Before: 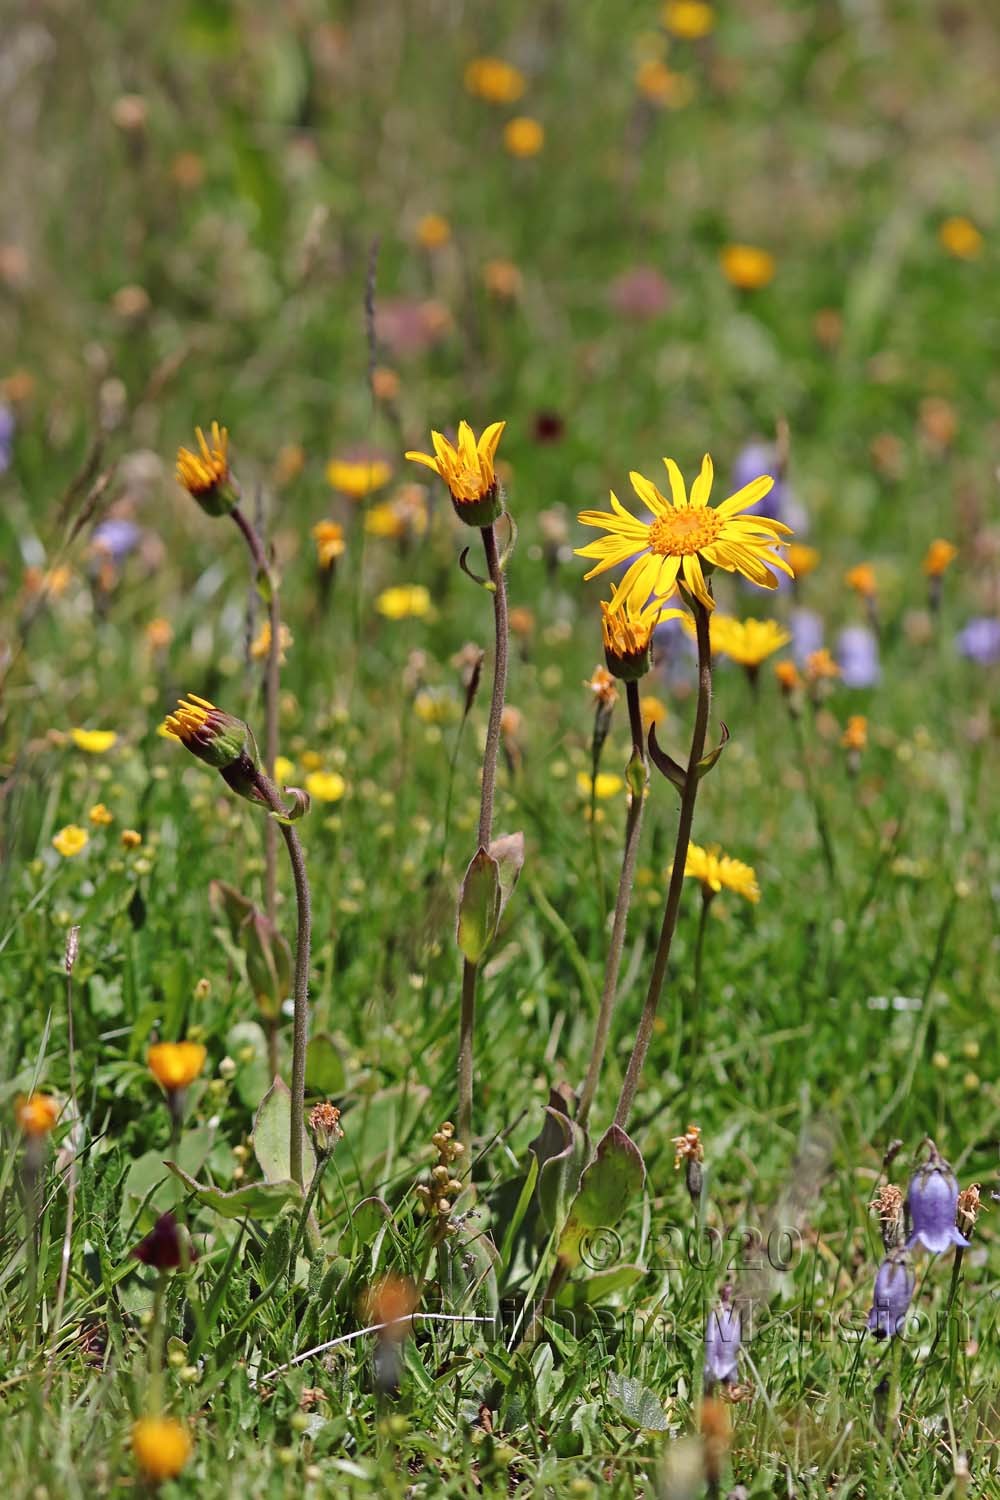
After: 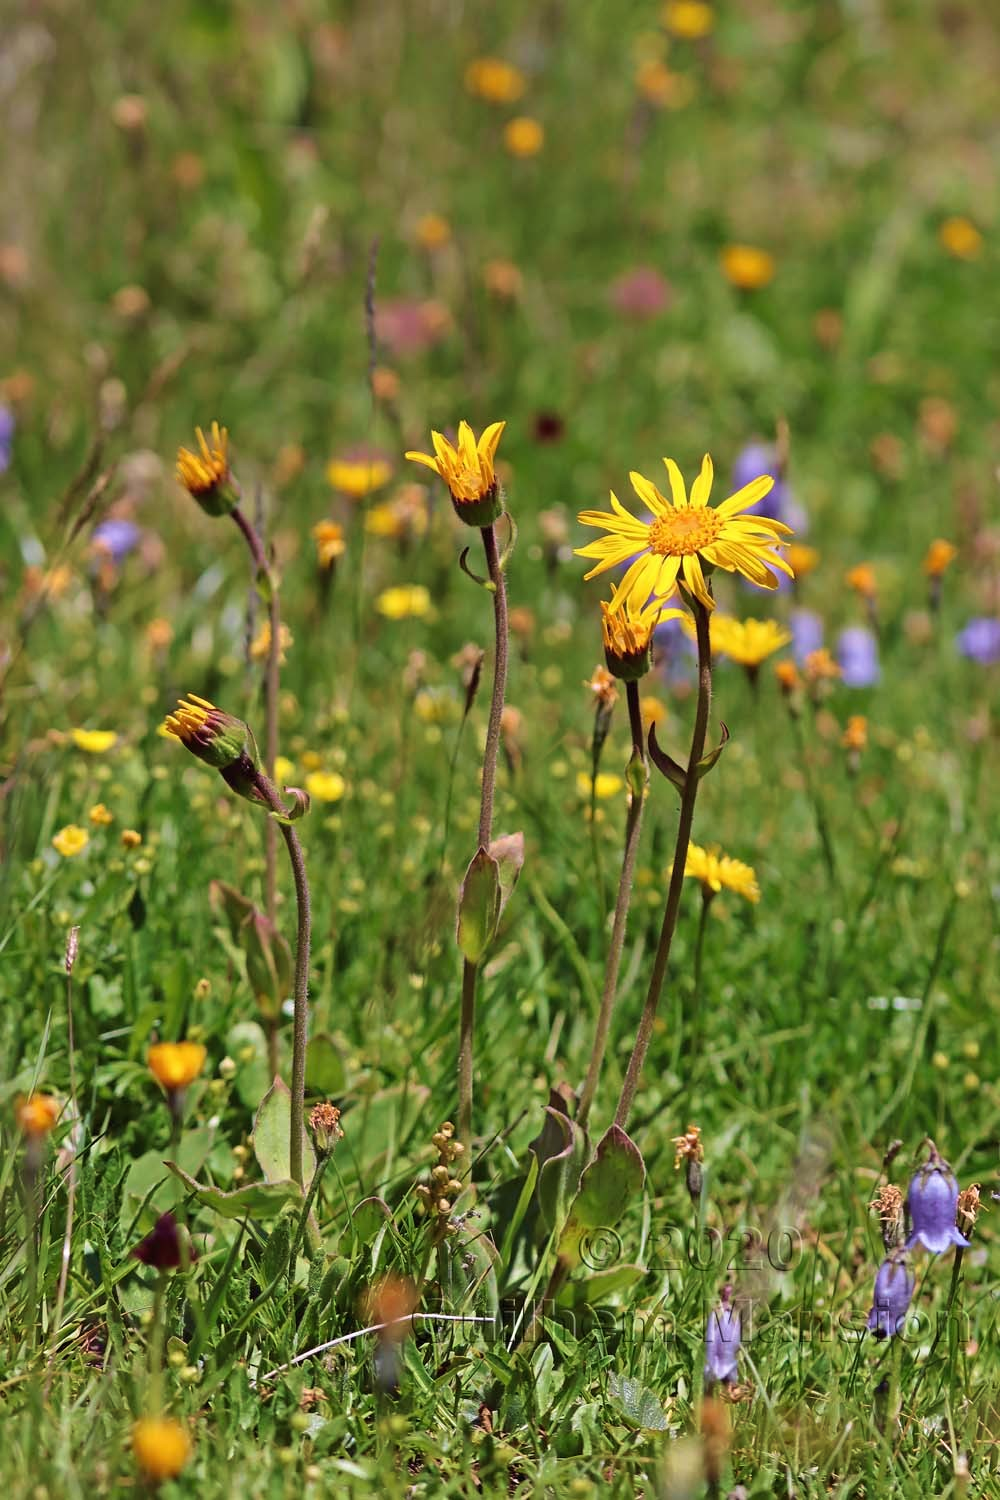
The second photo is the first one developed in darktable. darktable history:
velvia: strength 44.51%
